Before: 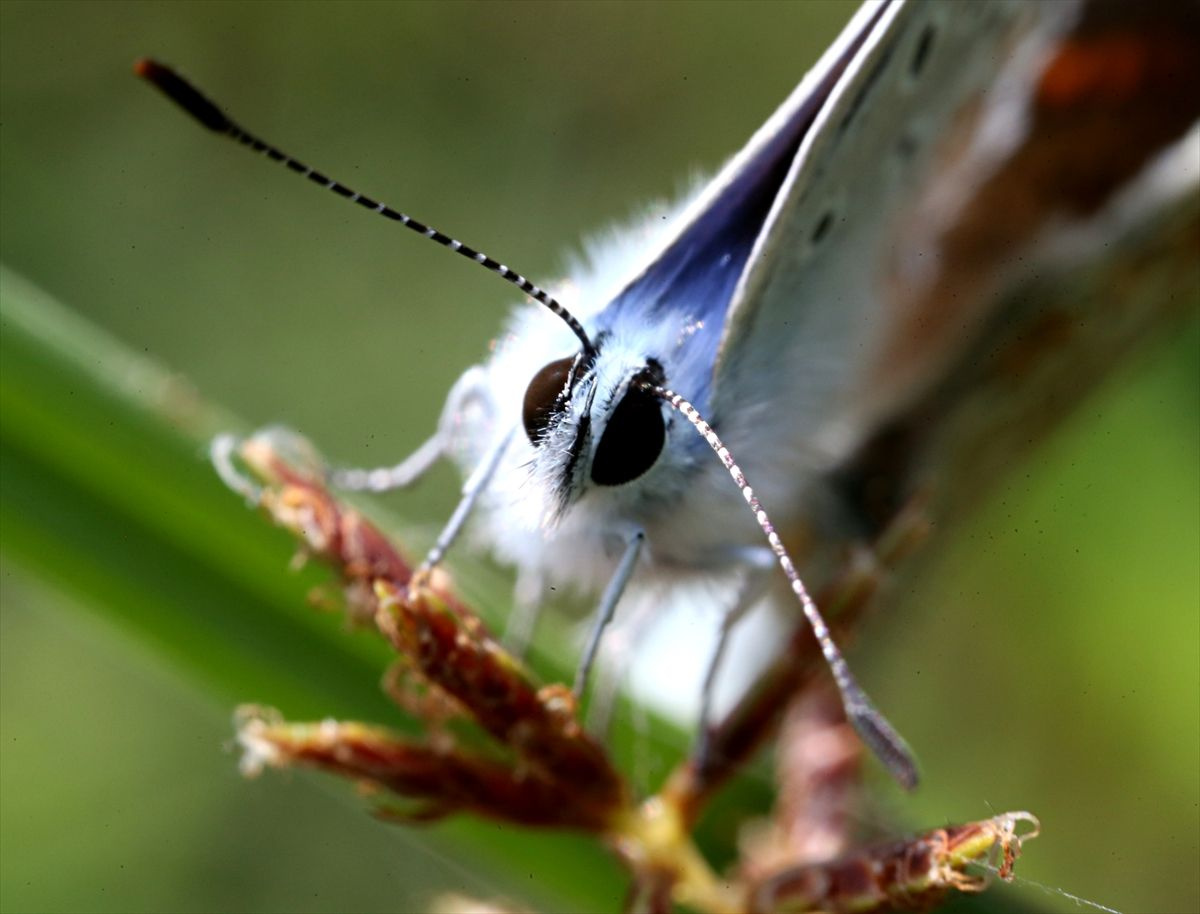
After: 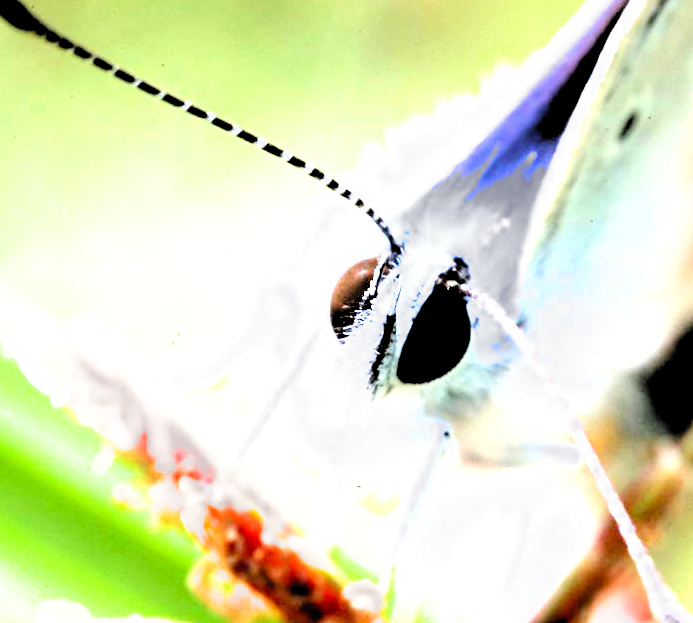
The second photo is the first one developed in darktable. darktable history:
exposure: black level correction 0.001, exposure 2.607 EV, compensate exposure bias true, compensate highlight preservation false
filmic rgb: middle gray luminance 13.55%, black relative exposure -1.97 EV, white relative exposure 3.1 EV, threshold 6 EV, target black luminance 0%, hardness 1.79, latitude 59.23%, contrast 1.728, highlights saturation mix 5%, shadows ↔ highlights balance -37.52%, add noise in highlights 0, color science v3 (2019), use custom middle-gray values true, iterations of high-quality reconstruction 0, contrast in highlights soft, enable highlight reconstruction true
crop: left 16.202%, top 11.208%, right 26.045%, bottom 20.557%
